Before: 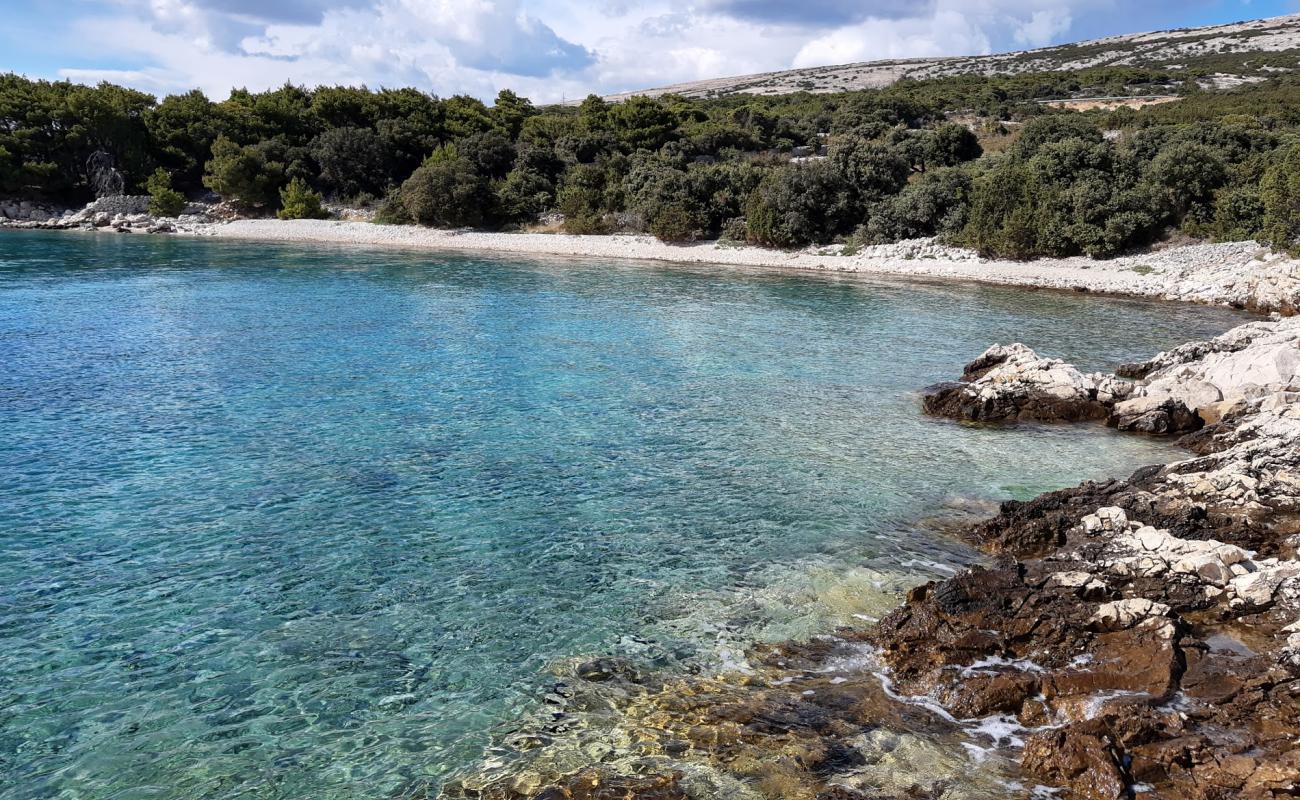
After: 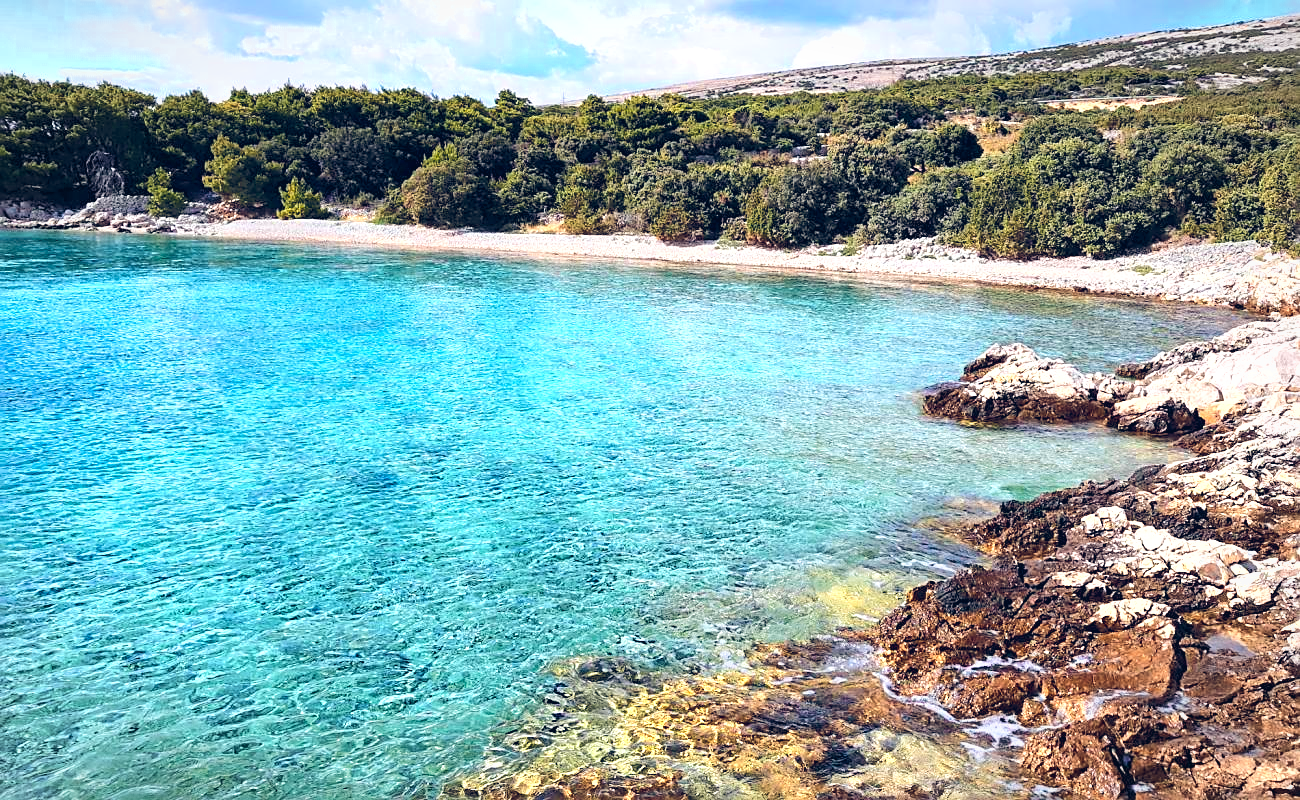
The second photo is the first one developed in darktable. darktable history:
sharpen: on, module defaults
vignetting: fall-off start 87.38%, brightness -0.185, saturation -0.311, automatic ratio true
color balance rgb: global offset › luminance 0.387%, global offset › chroma 0.214%, global offset › hue 254.4°, linear chroma grading › global chroma 15.334%, perceptual saturation grading › global saturation 30.544%, global vibrance 14.588%
tone equalizer: -8 EV 0.961 EV, -7 EV 0.996 EV, -6 EV 0.962 EV, -5 EV 0.967 EV, -4 EV 0.998 EV, -3 EV 0.748 EV, -2 EV 0.507 EV, -1 EV 0.225 EV, edges refinement/feathering 500, mask exposure compensation -1.57 EV, preserve details no
color zones: curves: ch0 [(0.018, 0.548) (0.197, 0.654) (0.425, 0.447) (0.605, 0.658) (0.732, 0.579)]; ch1 [(0.105, 0.531) (0.224, 0.531) (0.386, 0.39) (0.618, 0.456) (0.732, 0.456) (0.956, 0.421)]; ch2 [(0.039, 0.583) (0.215, 0.465) (0.399, 0.544) (0.465, 0.548) (0.614, 0.447) (0.724, 0.43) (0.882, 0.623) (0.956, 0.632)]
velvia: strength 40.4%
